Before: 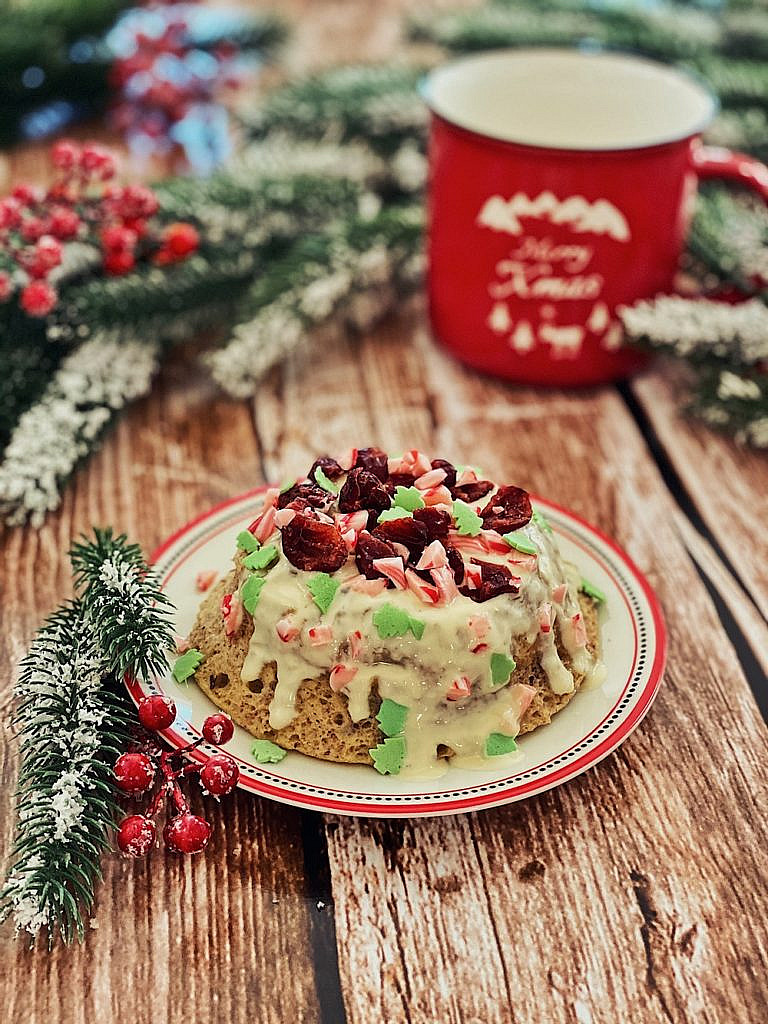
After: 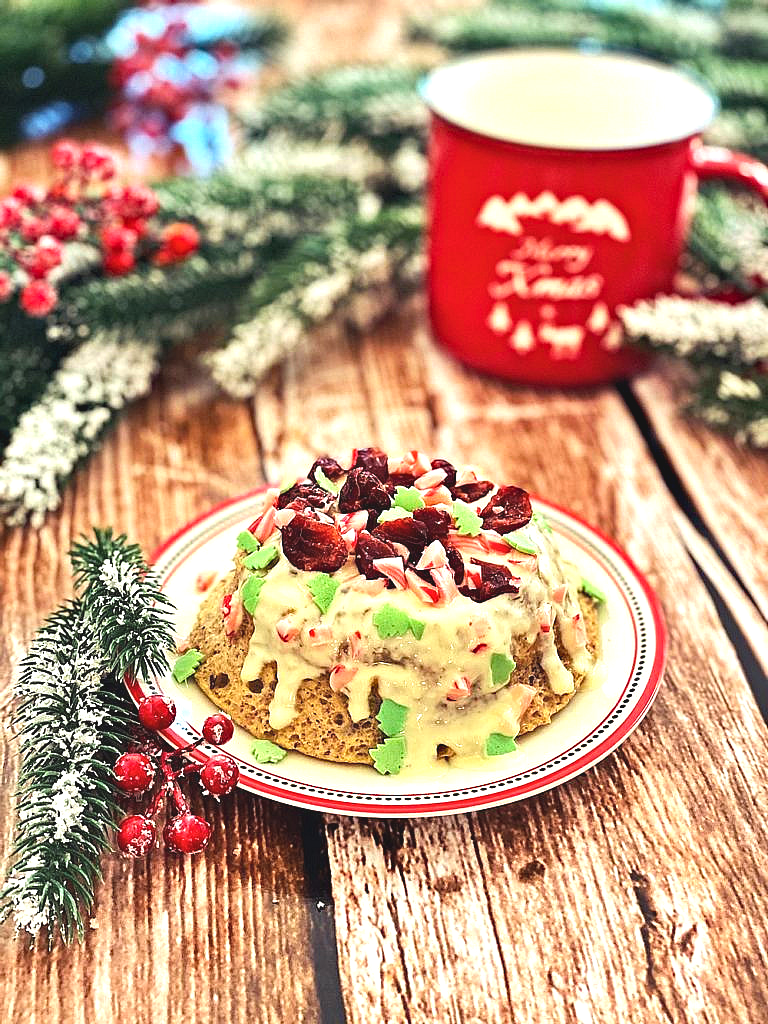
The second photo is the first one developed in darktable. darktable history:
exposure: exposure 0.947 EV, compensate highlight preservation false
haze removal: compatibility mode true, adaptive false
color balance rgb: global offset › luminance 0.732%, perceptual saturation grading › global saturation 0.938%, global vibrance 20%
